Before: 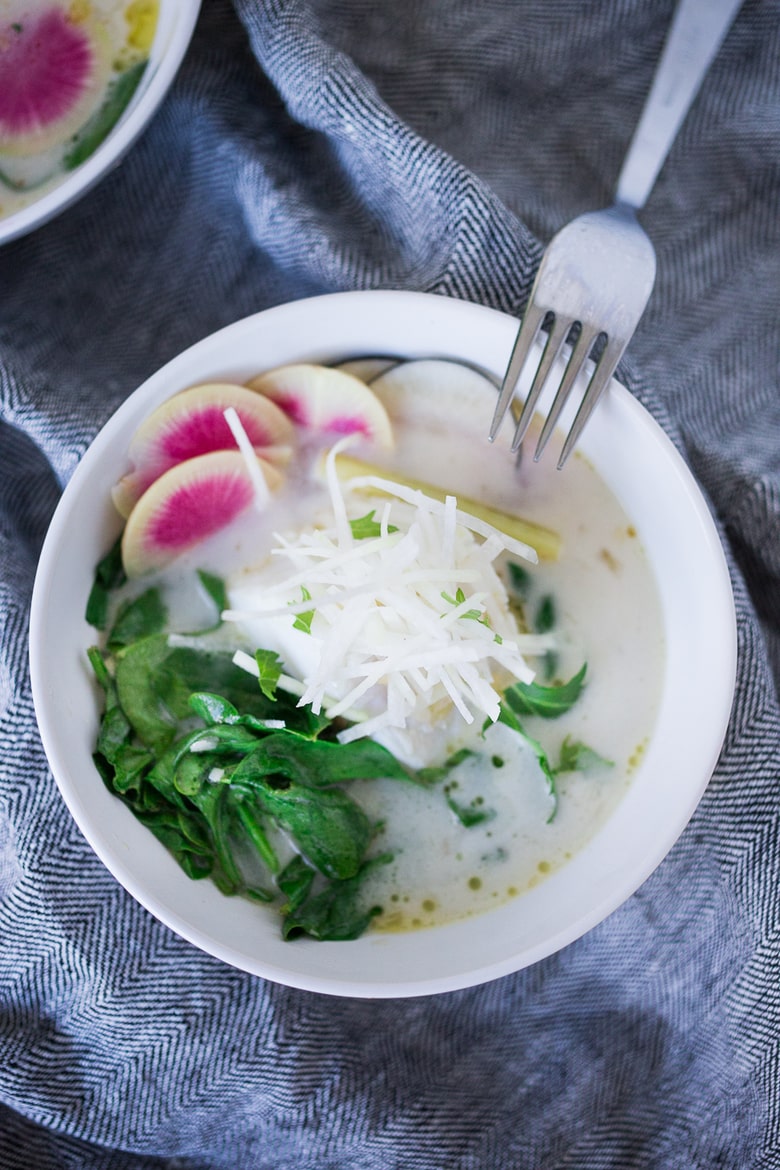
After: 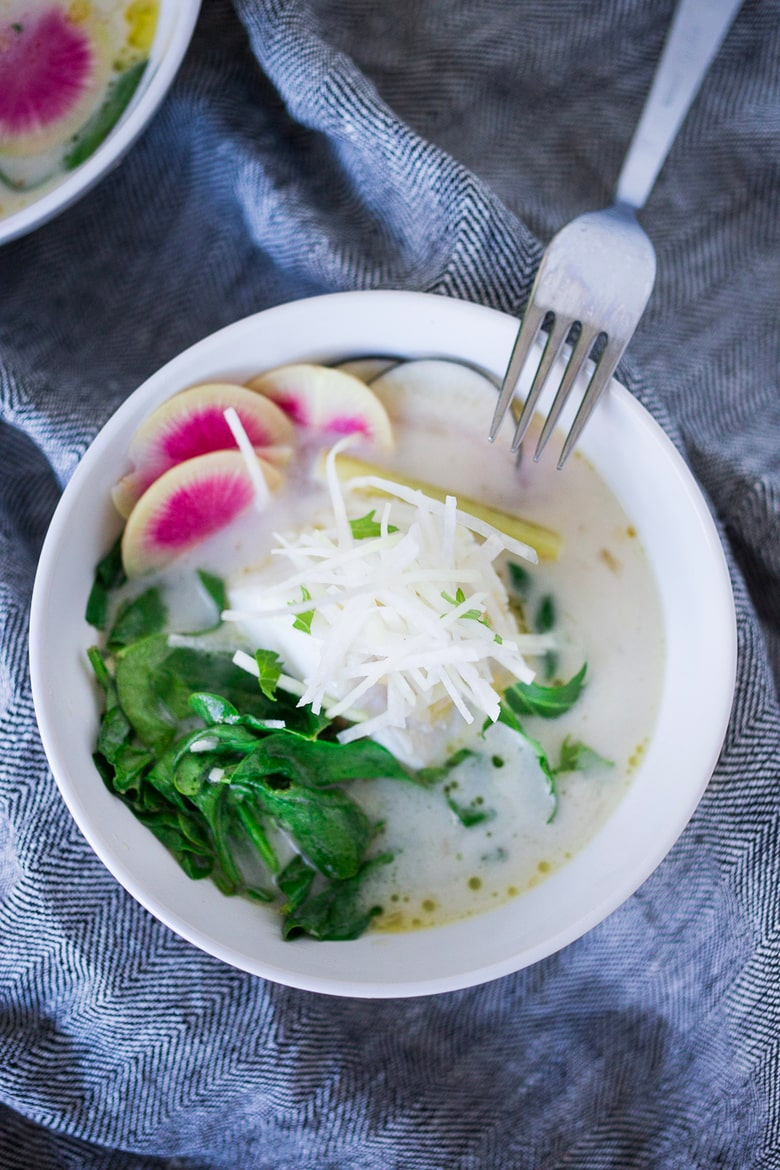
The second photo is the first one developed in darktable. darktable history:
tone equalizer: edges refinement/feathering 500, mask exposure compensation -1.26 EV, preserve details no
contrast brightness saturation: saturation 0.121
